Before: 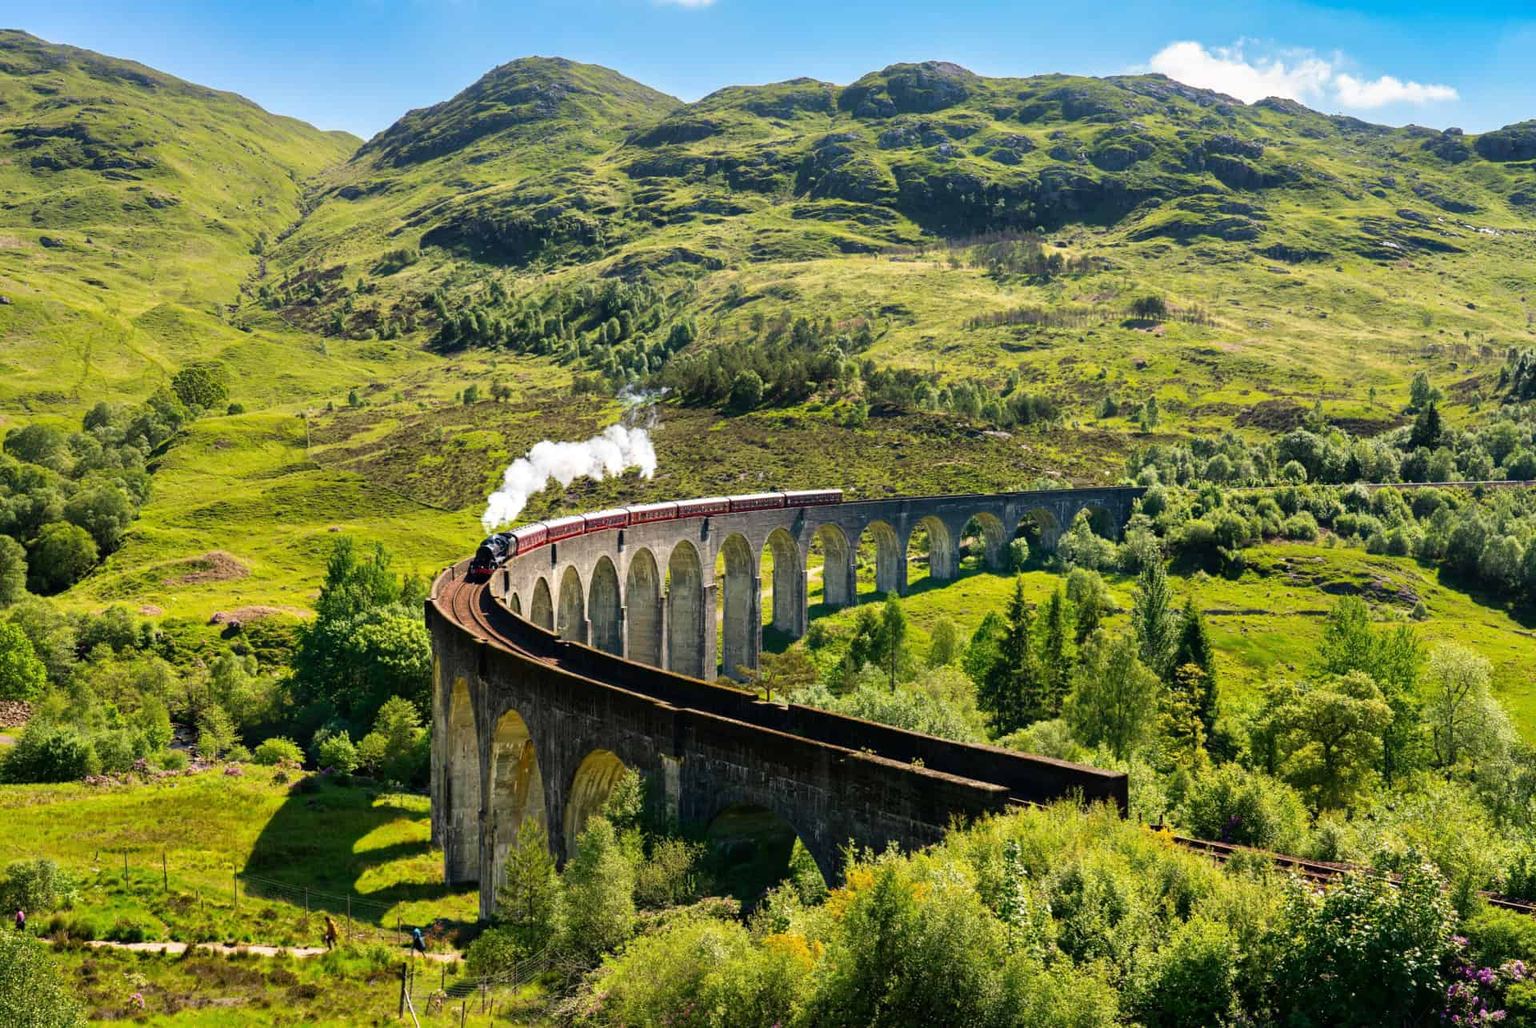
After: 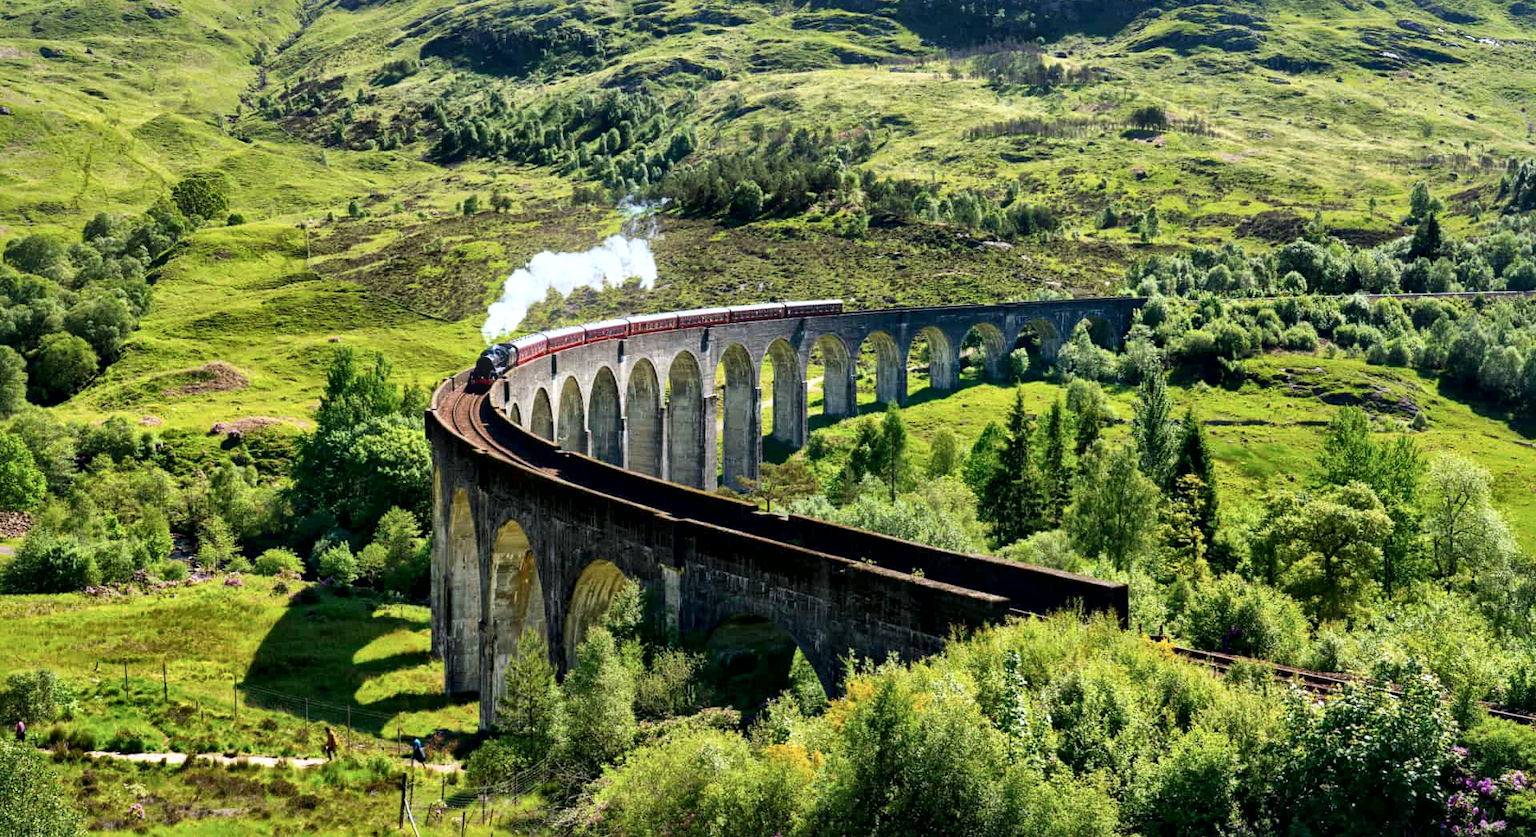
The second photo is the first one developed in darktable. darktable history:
local contrast: mode bilateral grid, contrast 25, coarseness 47, detail 151%, midtone range 0.2
crop and rotate: top 18.507%
bloom: size 9%, threshold 100%, strength 7%
color calibration: x 0.37, y 0.382, temperature 4313.32 K
